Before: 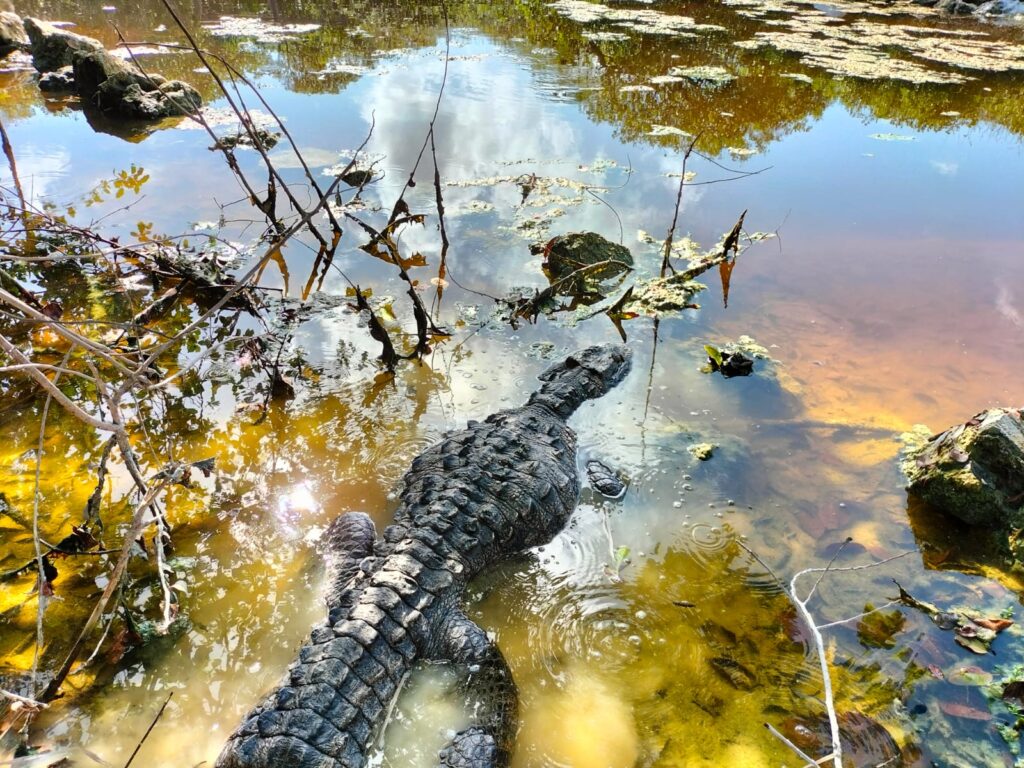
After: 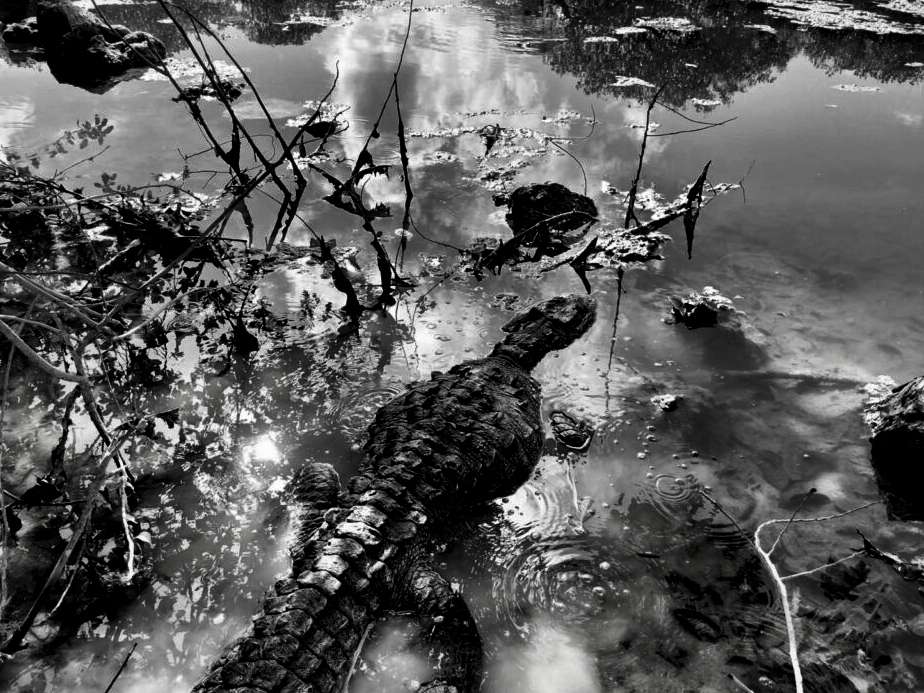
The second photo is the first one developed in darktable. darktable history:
crop: left 3.589%, top 6.455%, right 6.164%, bottom 3.236%
contrast brightness saturation: contrast -0.039, brightness -0.599, saturation -0.991
local contrast: mode bilateral grid, contrast 25, coarseness 60, detail 152%, midtone range 0.2
